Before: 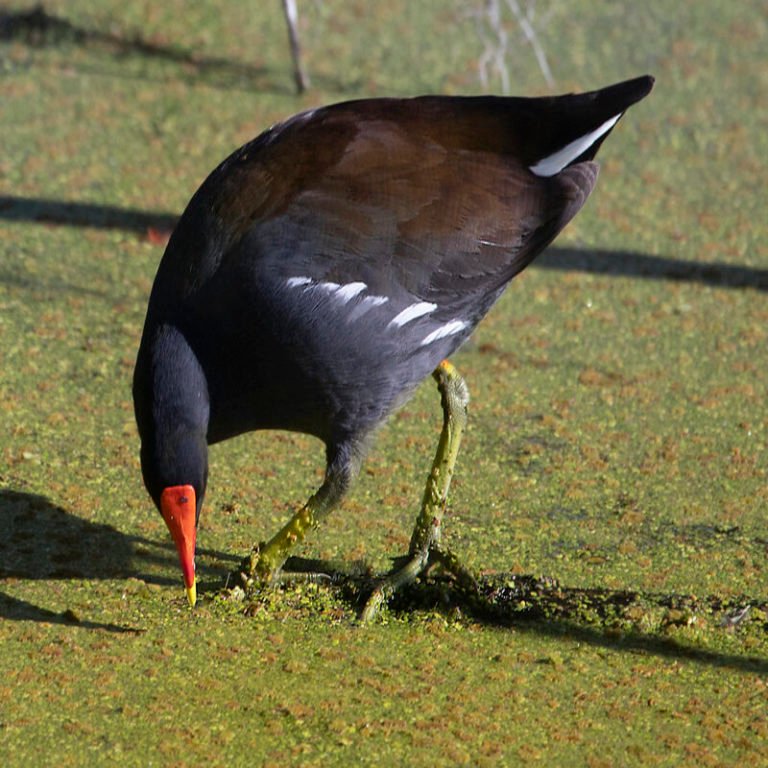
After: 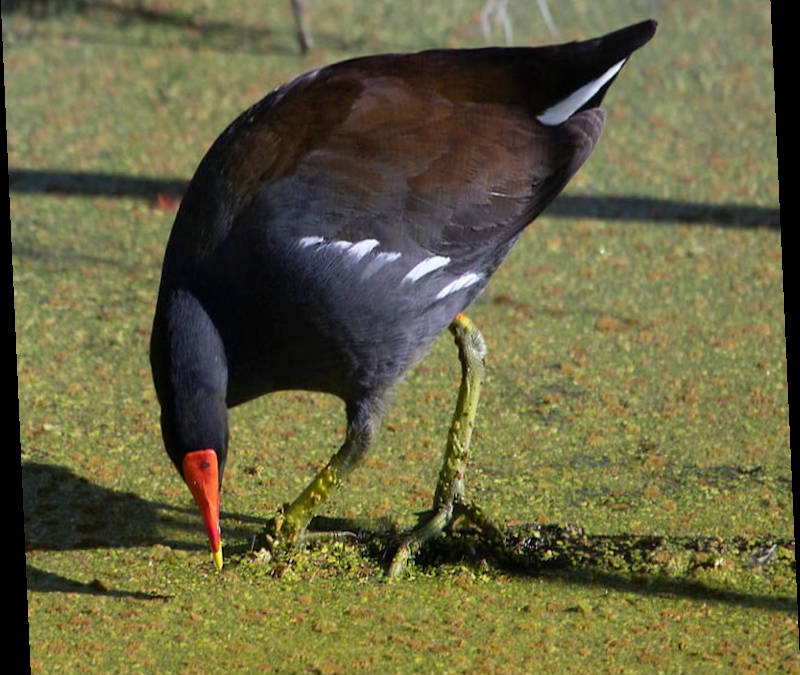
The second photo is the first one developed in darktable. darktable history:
rotate and perspective: rotation -2.56°, automatic cropping off
white balance: red 0.988, blue 1.017
crop: top 7.625%, bottom 8.027%
